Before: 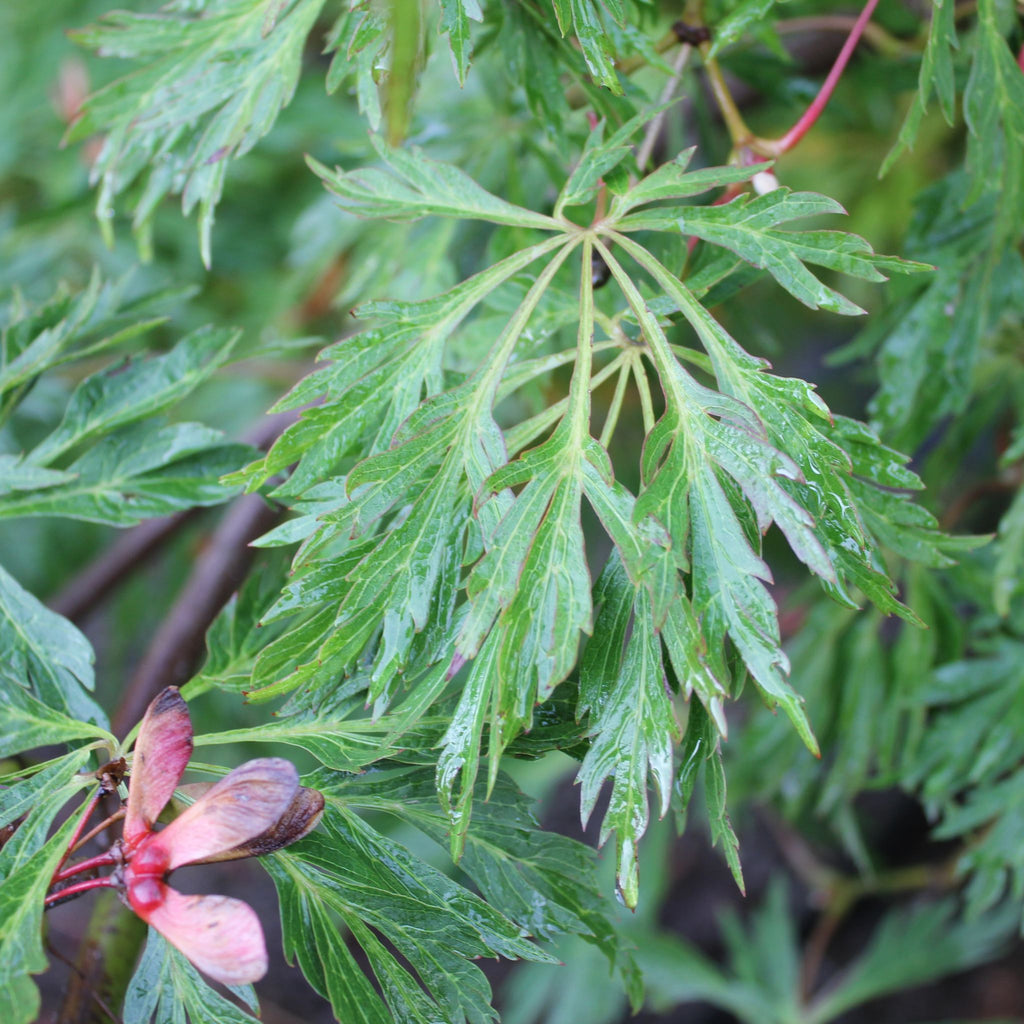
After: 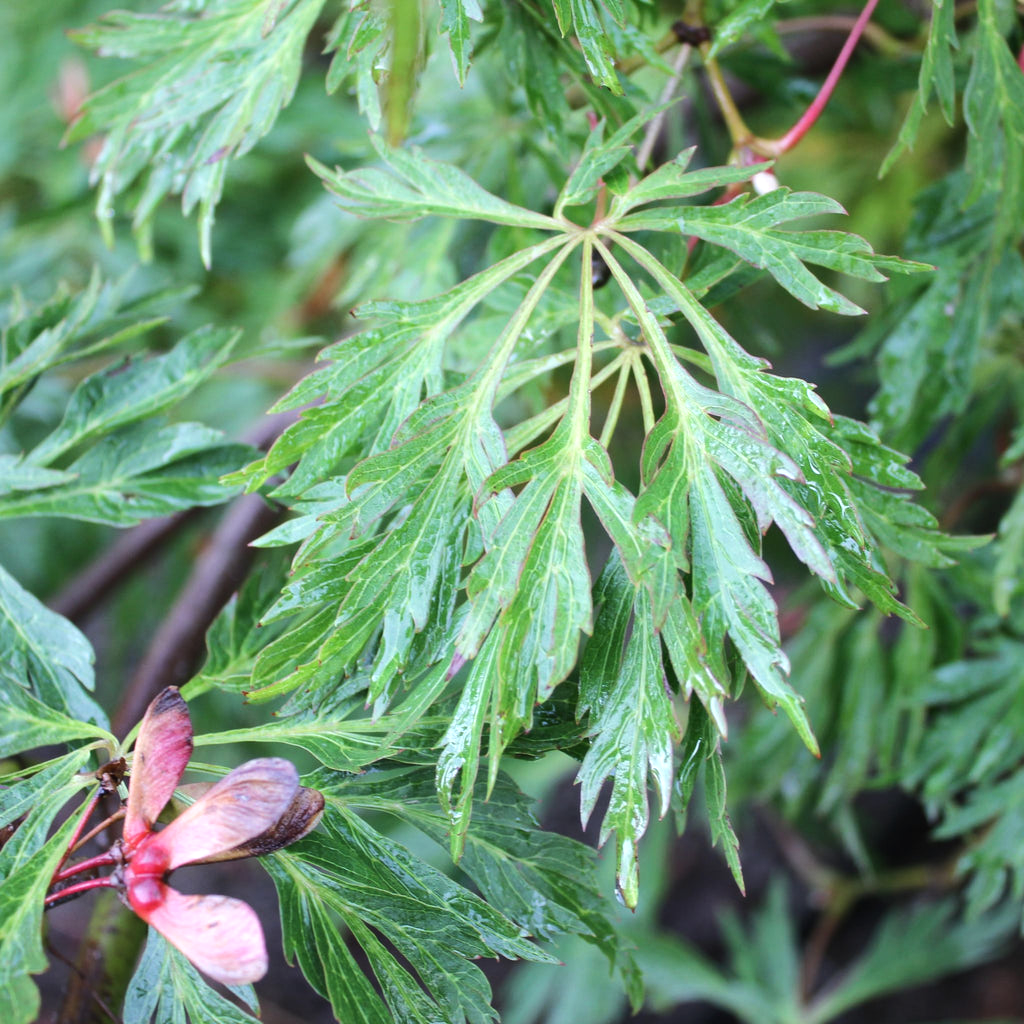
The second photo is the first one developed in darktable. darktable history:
tone equalizer: -8 EV -0.426 EV, -7 EV -0.385 EV, -6 EV -0.365 EV, -5 EV -0.26 EV, -3 EV 0.24 EV, -2 EV 0.307 EV, -1 EV 0.391 EV, +0 EV 0.444 EV, edges refinement/feathering 500, mask exposure compensation -1.57 EV, preserve details no
